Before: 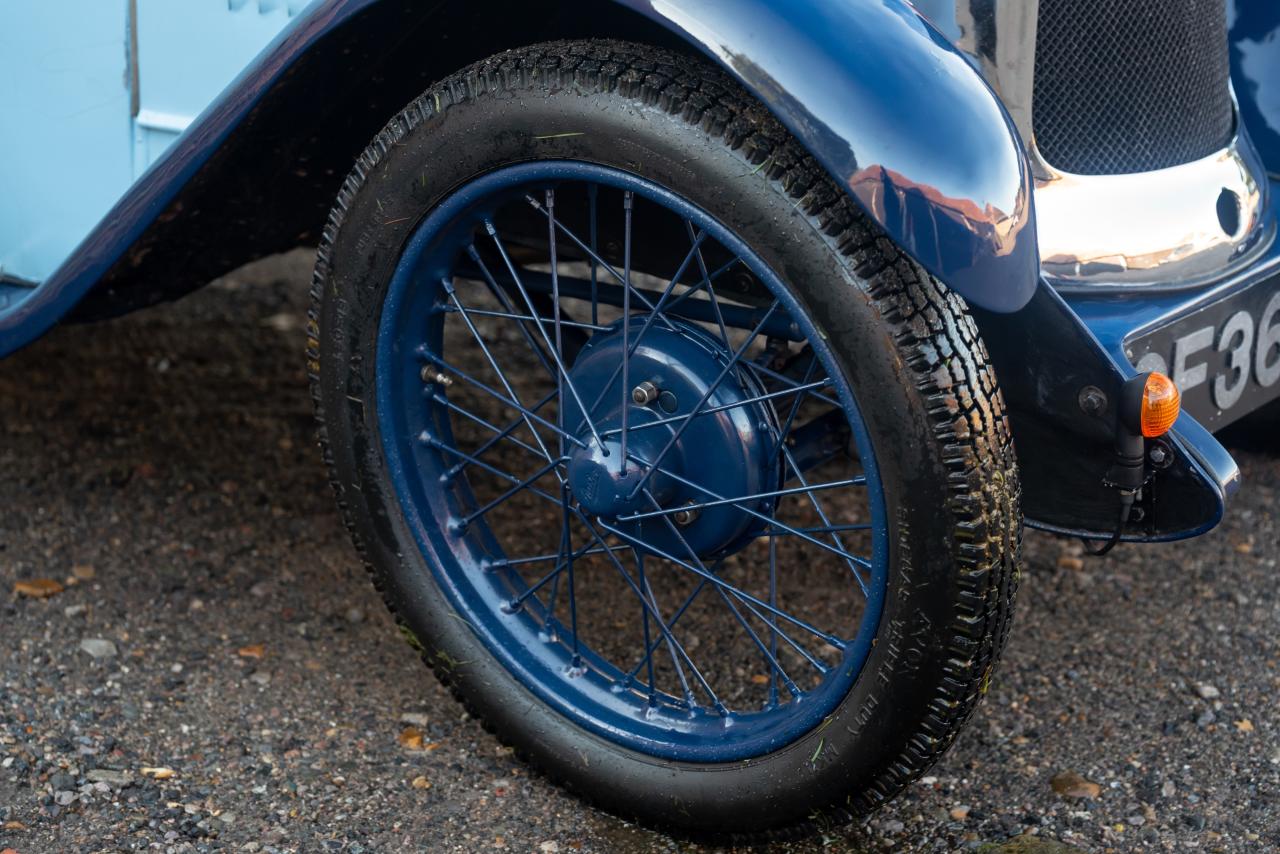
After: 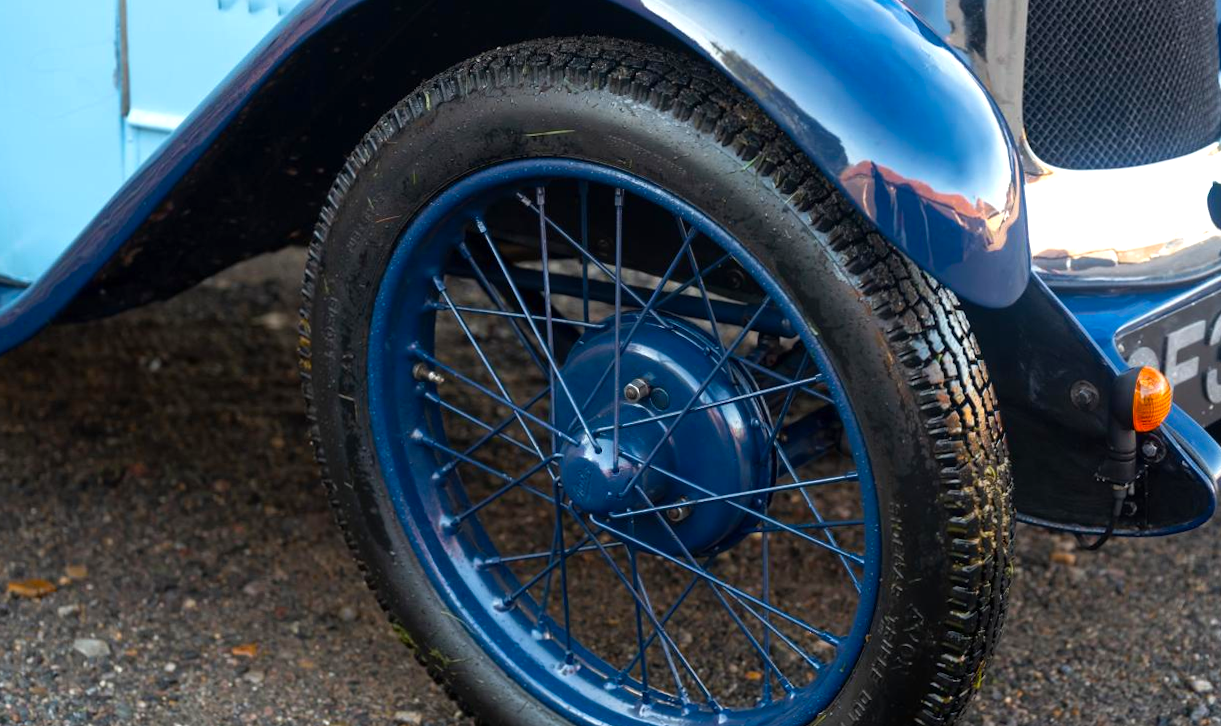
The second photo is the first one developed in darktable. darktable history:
crop and rotate: angle 0.294°, left 0.324%, right 3.484%, bottom 14.288%
color balance rgb: linear chroma grading › global chroma 15.567%, perceptual saturation grading › global saturation 0.797%, perceptual saturation grading › mid-tones 10.95%, perceptual brilliance grading › global brilliance 10.805%
exposure: exposure -0.067 EV, compensate highlight preservation false
